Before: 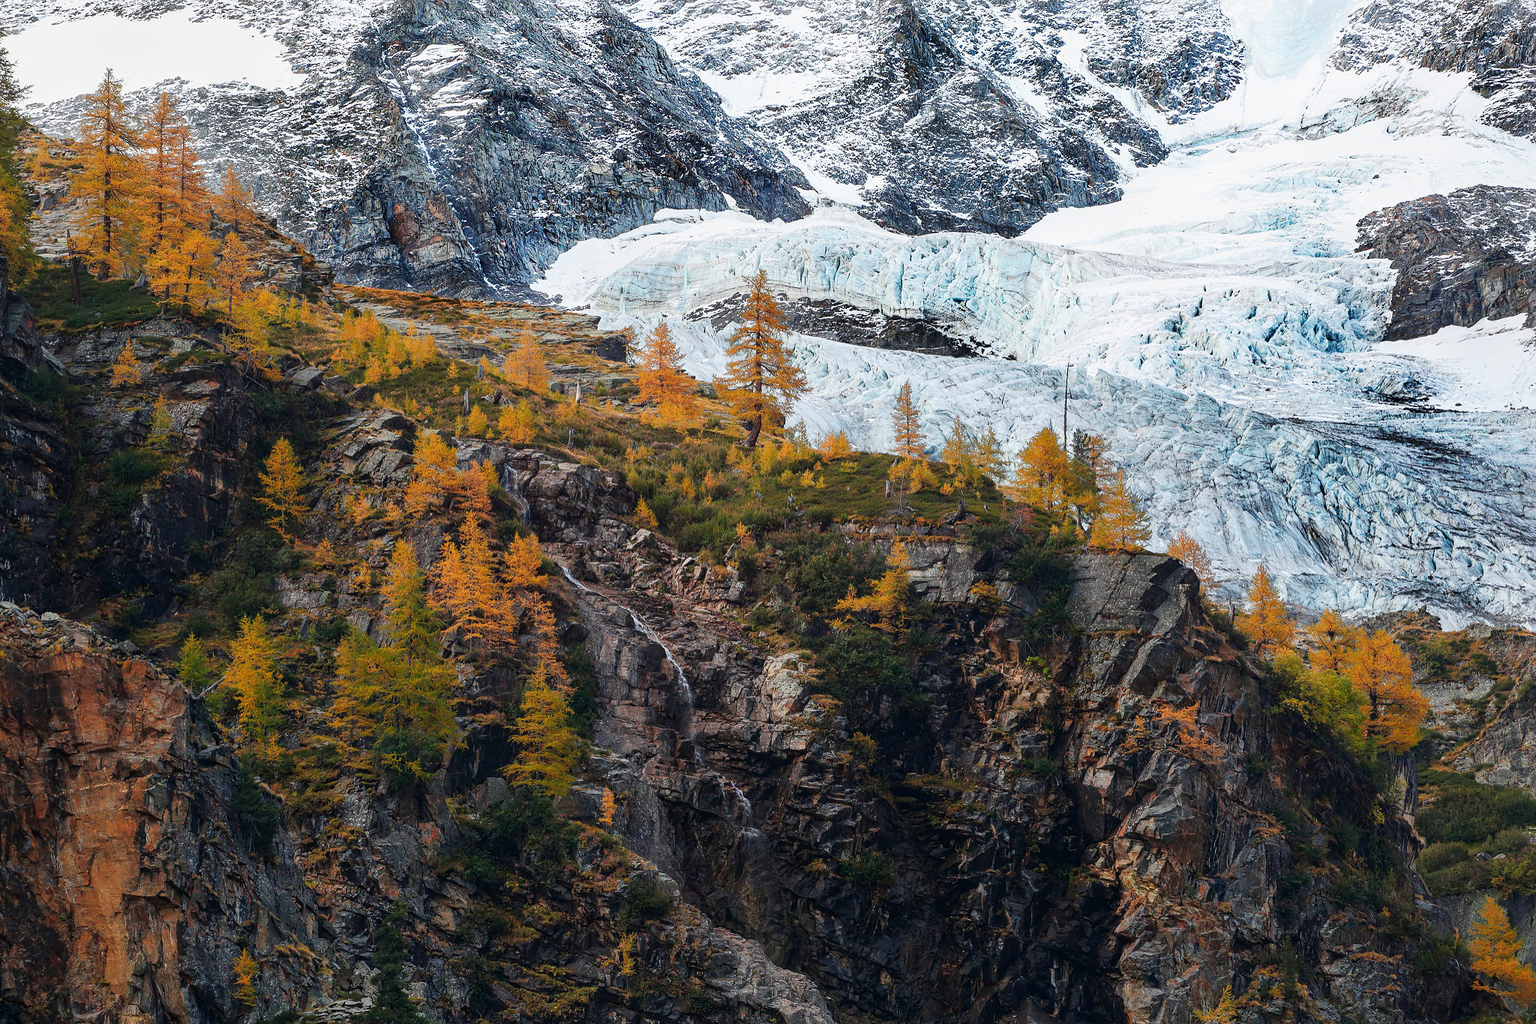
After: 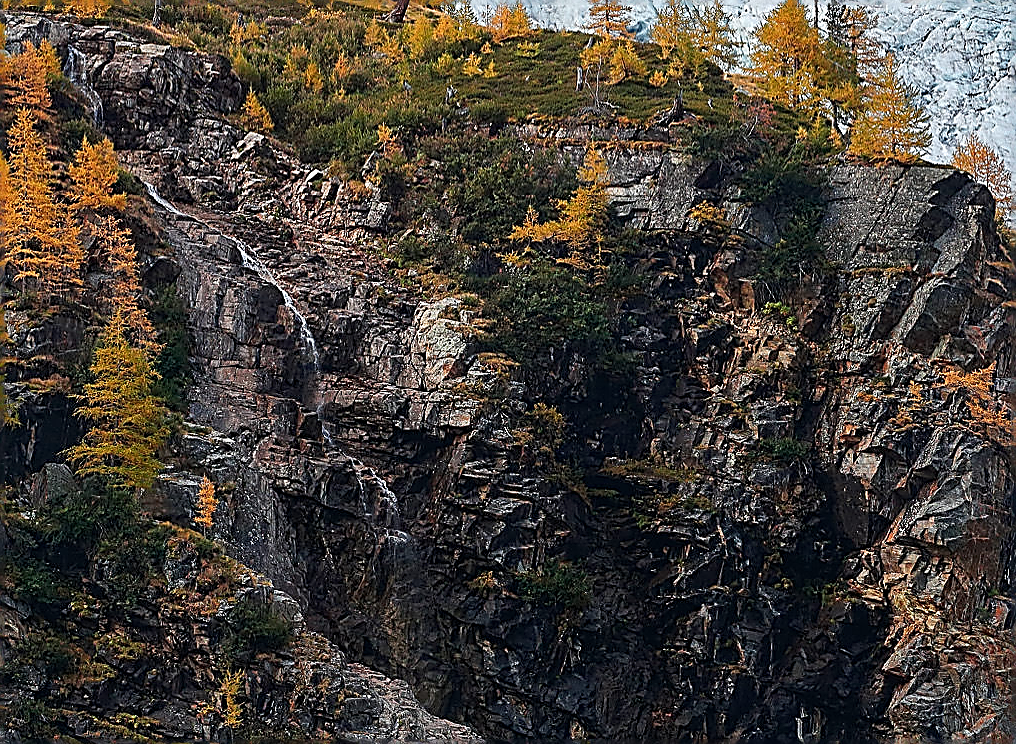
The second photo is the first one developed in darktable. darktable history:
sharpen: amount 1.844
crop: left 29.502%, top 42.018%, right 20.873%, bottom 3.465%
